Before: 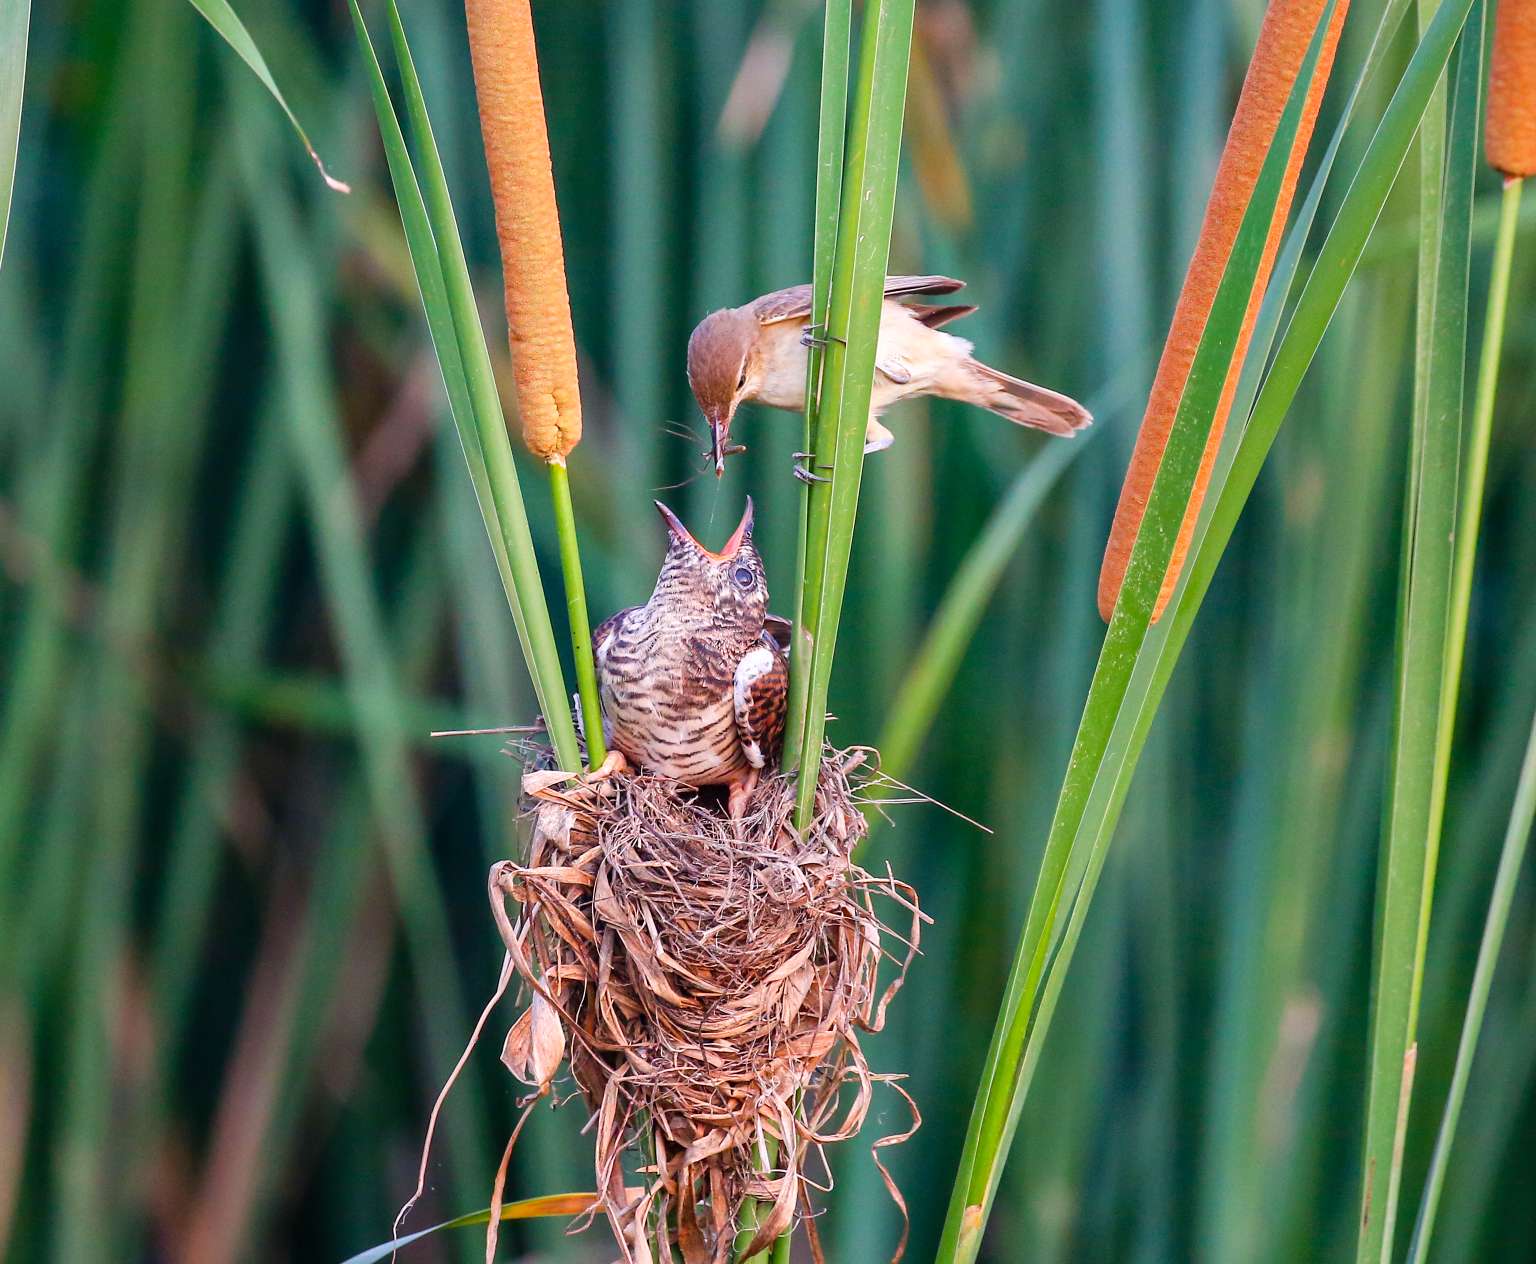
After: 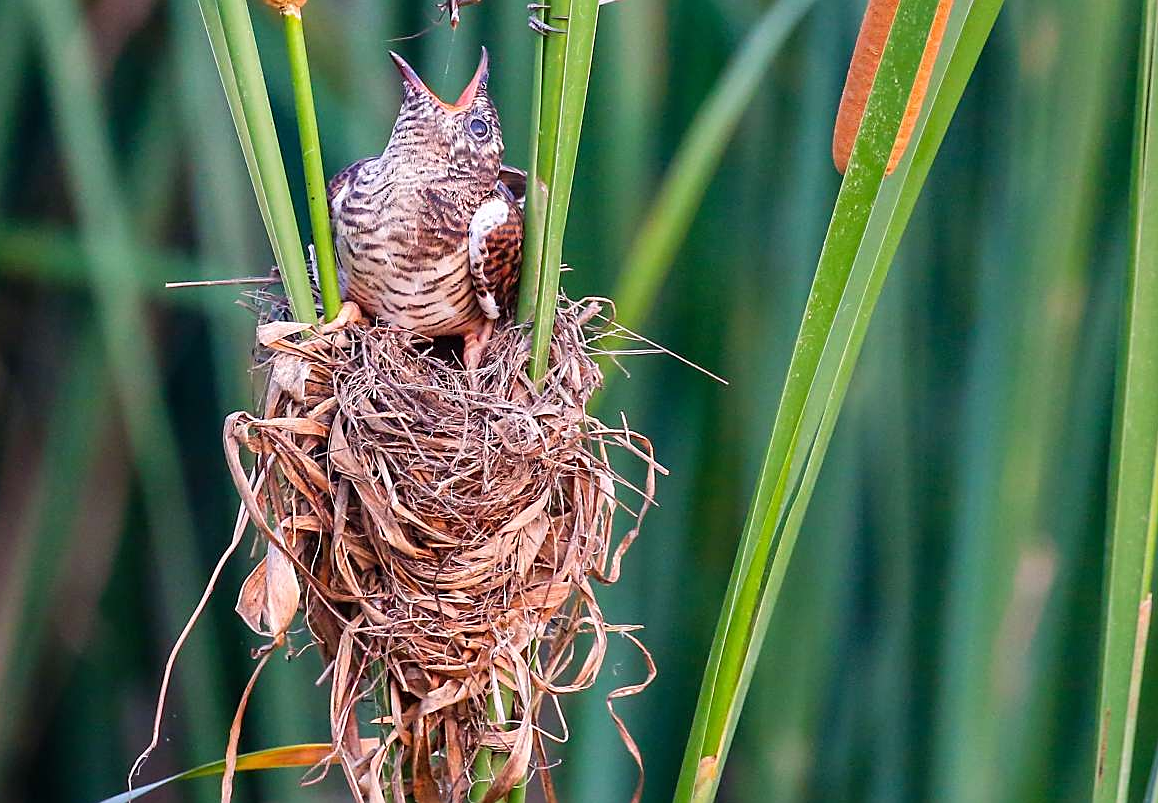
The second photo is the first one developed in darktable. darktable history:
sharpen: amount 0.477
crop and rotate: left 17.273%, top 35.552%, right 7.326%, bottom 0.855%
